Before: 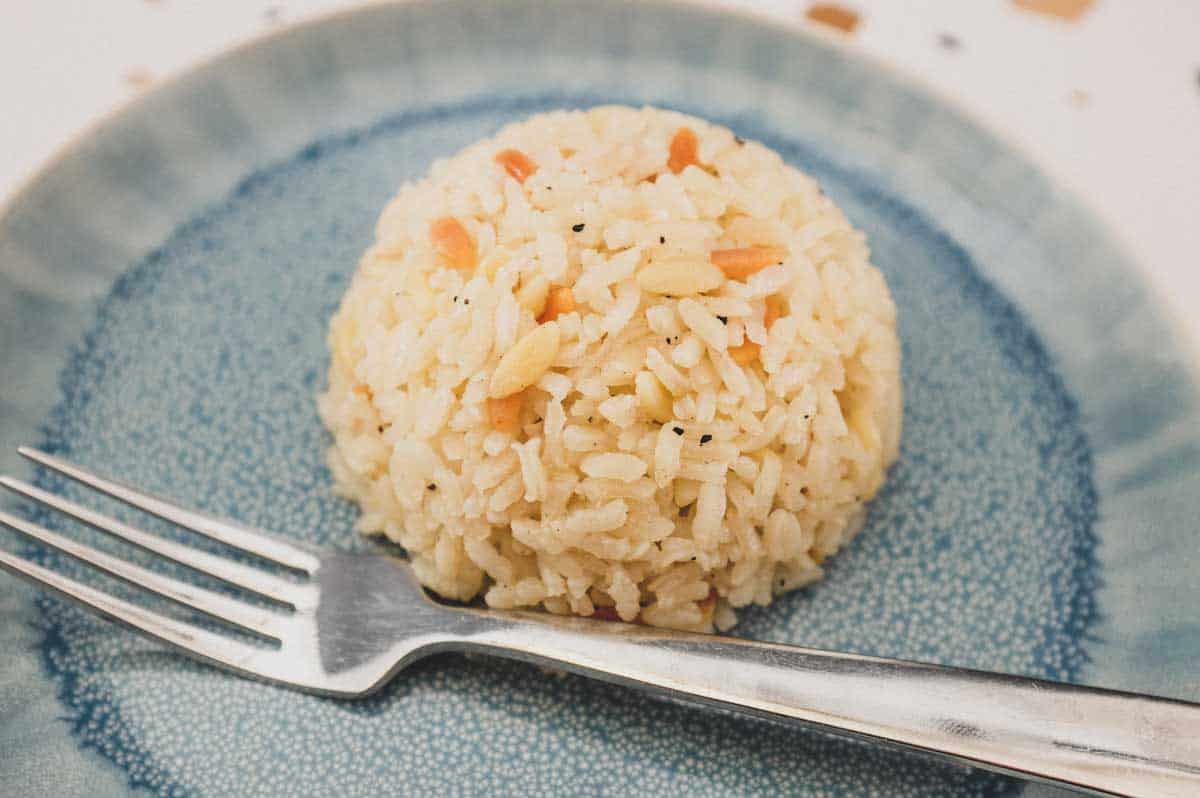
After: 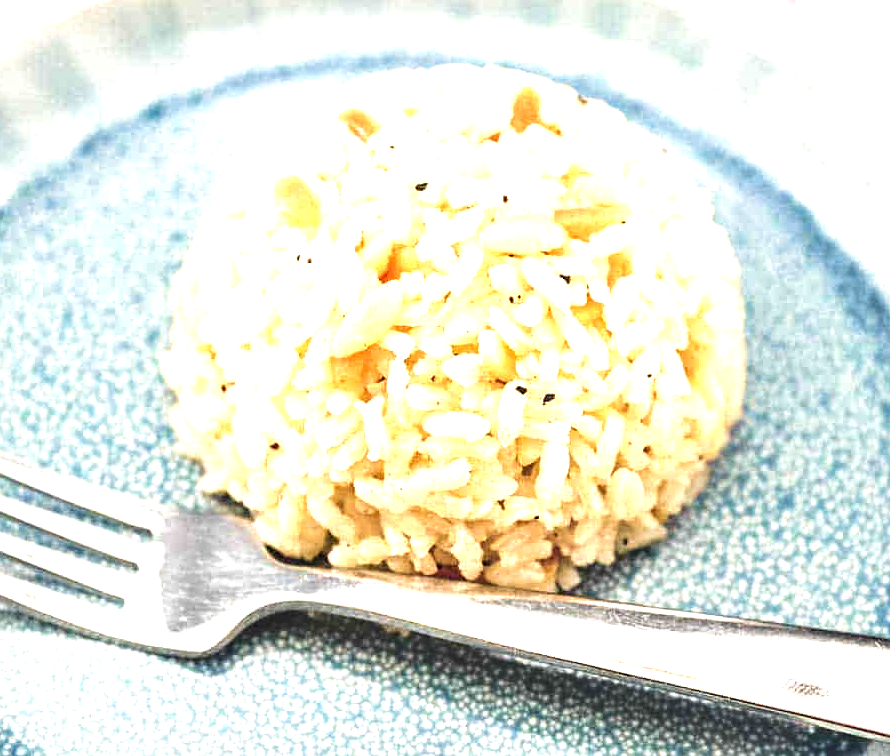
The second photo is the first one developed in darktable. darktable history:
tone equalizer: -8 EV -0.001 EV, -7 EV 0.001 EV, -6 EV -0.002 EV, -5 EV -0.003 EV, -4 EV -0.062 EV, -3 EV -0.222 EV, -2 EV -0.267 EV, -1 EV 0.105 EV, +0 EV 0.303 EV
velvia: on, module defaults
rotate and perspective: crop left 0, crop top 0
crop and rotate: left 13.15%, top 5.251%, right 12.609%
contrast equalizer: y [[0.546, 0.552, 0.554, 0.554, 0.552, 0.546], [0.5 ×6], [0.5 ×6], [0 ×6], [0 ×6]]
exposure: black level correction 0, exposure 1.2 EV, compensate exposure bias true, compensate highlight preservation false
sharpen: amount 0.2
